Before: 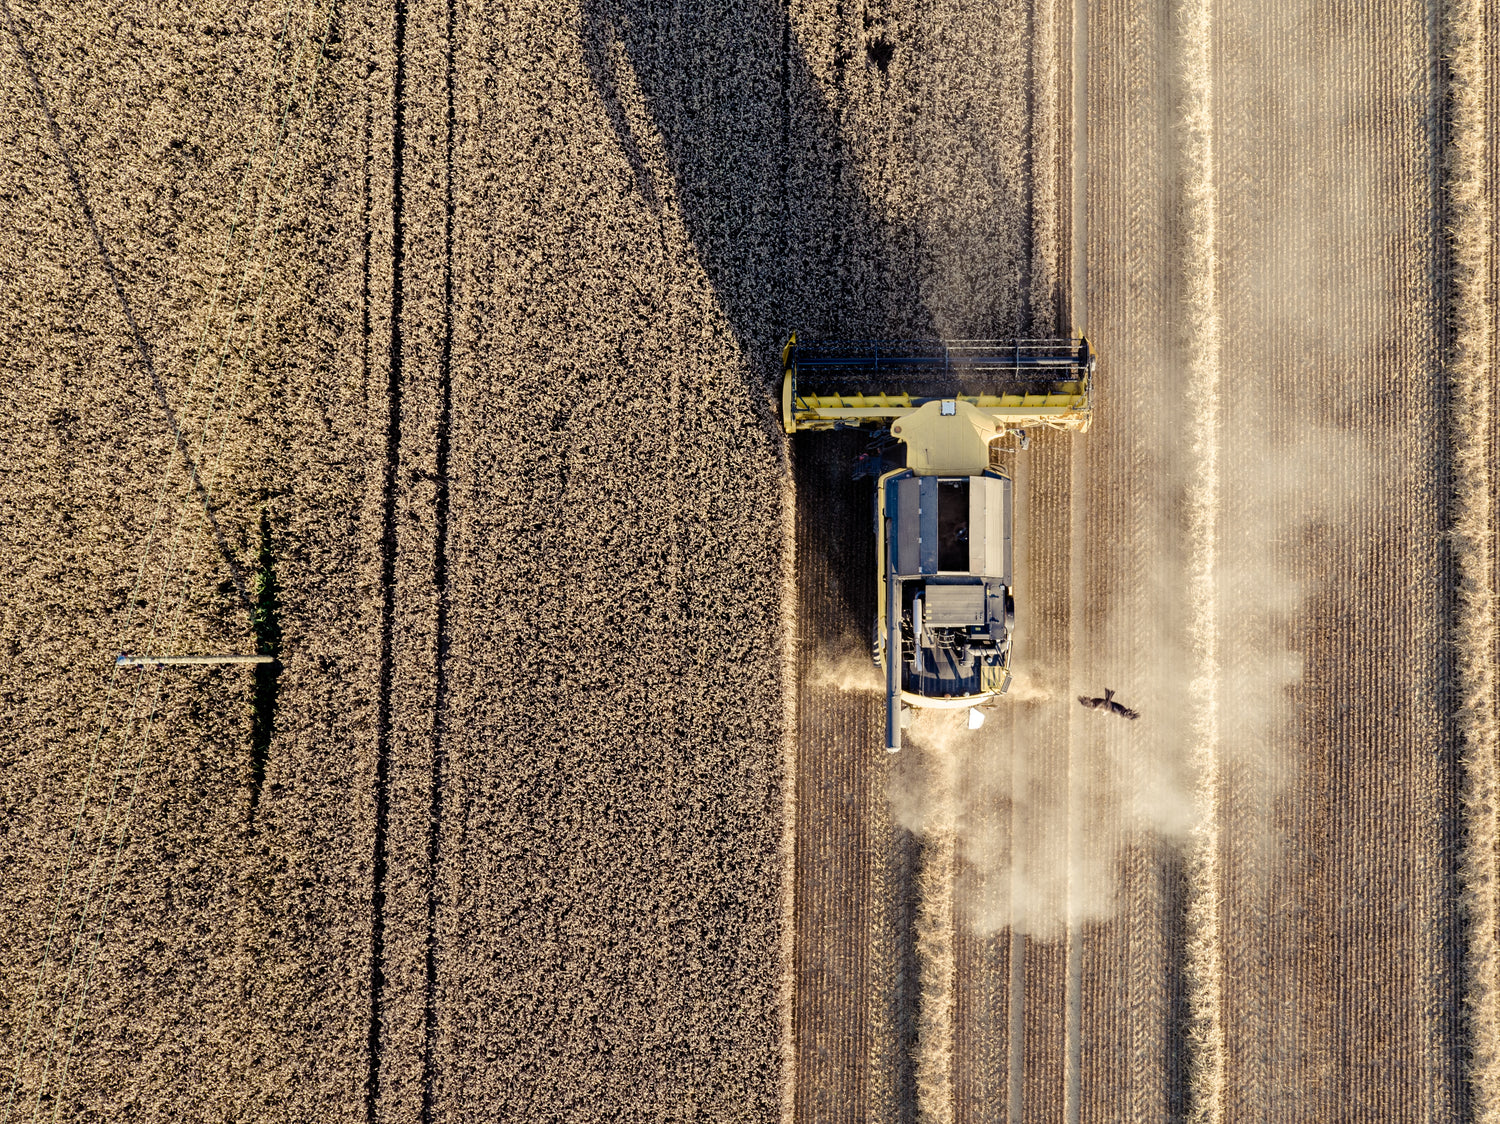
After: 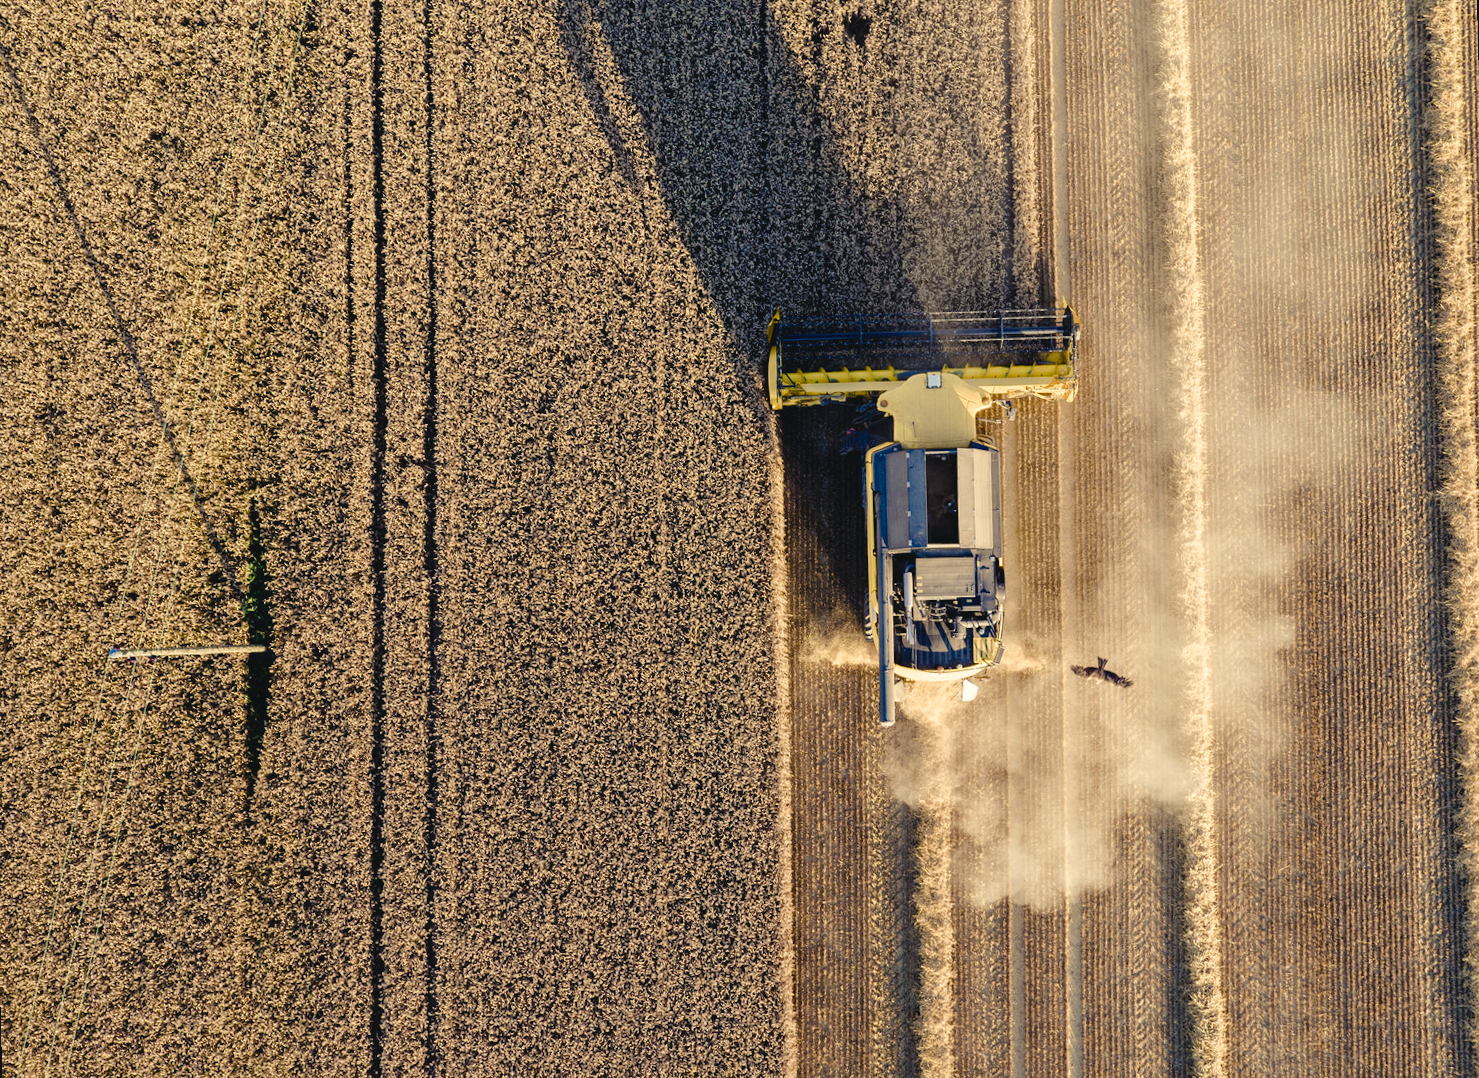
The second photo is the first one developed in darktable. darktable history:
color balance rgb: shadows lift › chroma 2%, shadows lift › hue 219.6°, power › hue 313.2°, highlights gain › chroma 3%, highlights gain › hue 75.6°, global offset › luminance 0.5%, perceptual saturation grading › global saturation 15.33%, perceptual saturation grading › highlights -19.33%, perceptual saturation grading › shadows 20%, global vibrance 20%
rotate and perspective: rotation -1.42°, crop left 0.016, crop right 0.984, crop top 0.035, crop bottom 0.965
